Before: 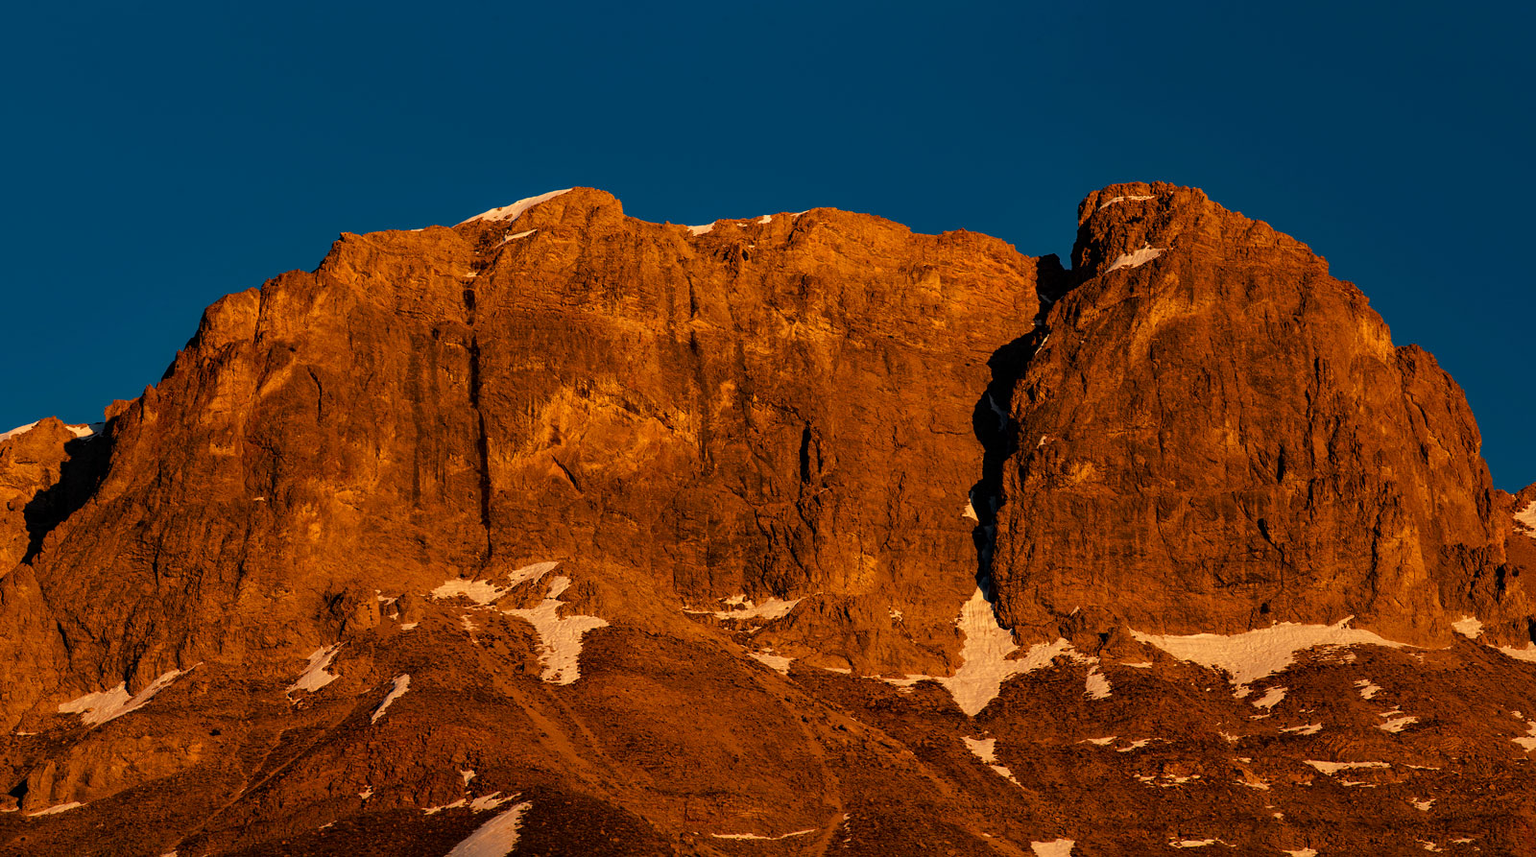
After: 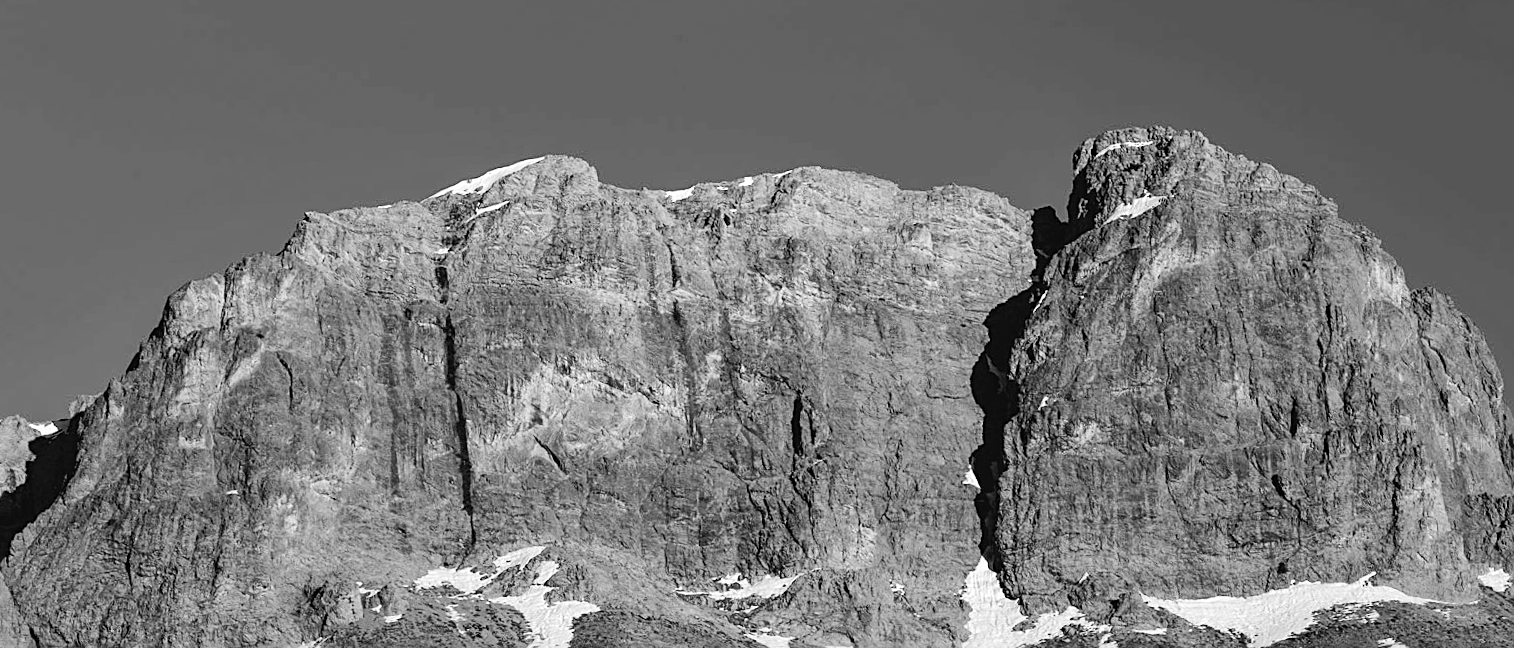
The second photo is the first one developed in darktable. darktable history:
color contrast: green-magenta contrast 0, blue-yellow contrast 0
rotate and perspective: rotation -2.12°, lens shift (vertical) 0.009, lens shift (horizontal) -0.008, automatic cropping original format, crop left 0.036, crop right 0.964, crop top 0.05, crop bottom 0.959
exposure: black level correction -0.002, exposure 0.708 EV, compensate exposure bias true, compensate highlight preservation false
tone curve: curves: ch0 [(0, 0) (0.003, 0.003) (0.011, 0.014) (0.025, 0.031) (0.044, 0.055) (0.069, 0.086) (0.1, 0.124) (0.136, 0.168) (0.177, 0.22) (0.224, 0.278) (0.277, 0.344) (0.335, 0.426) (0.399, 0.515) (0.468, 0.597) (0.543, 0.672) (0.623, 0.746) (0.709, 0.815) (0.801, 0.881) (0.898, 0.939) (1, 1)], preserve colors none
crop: top 3.857%, bottom 21.132%
sharpen: on, module defaults
